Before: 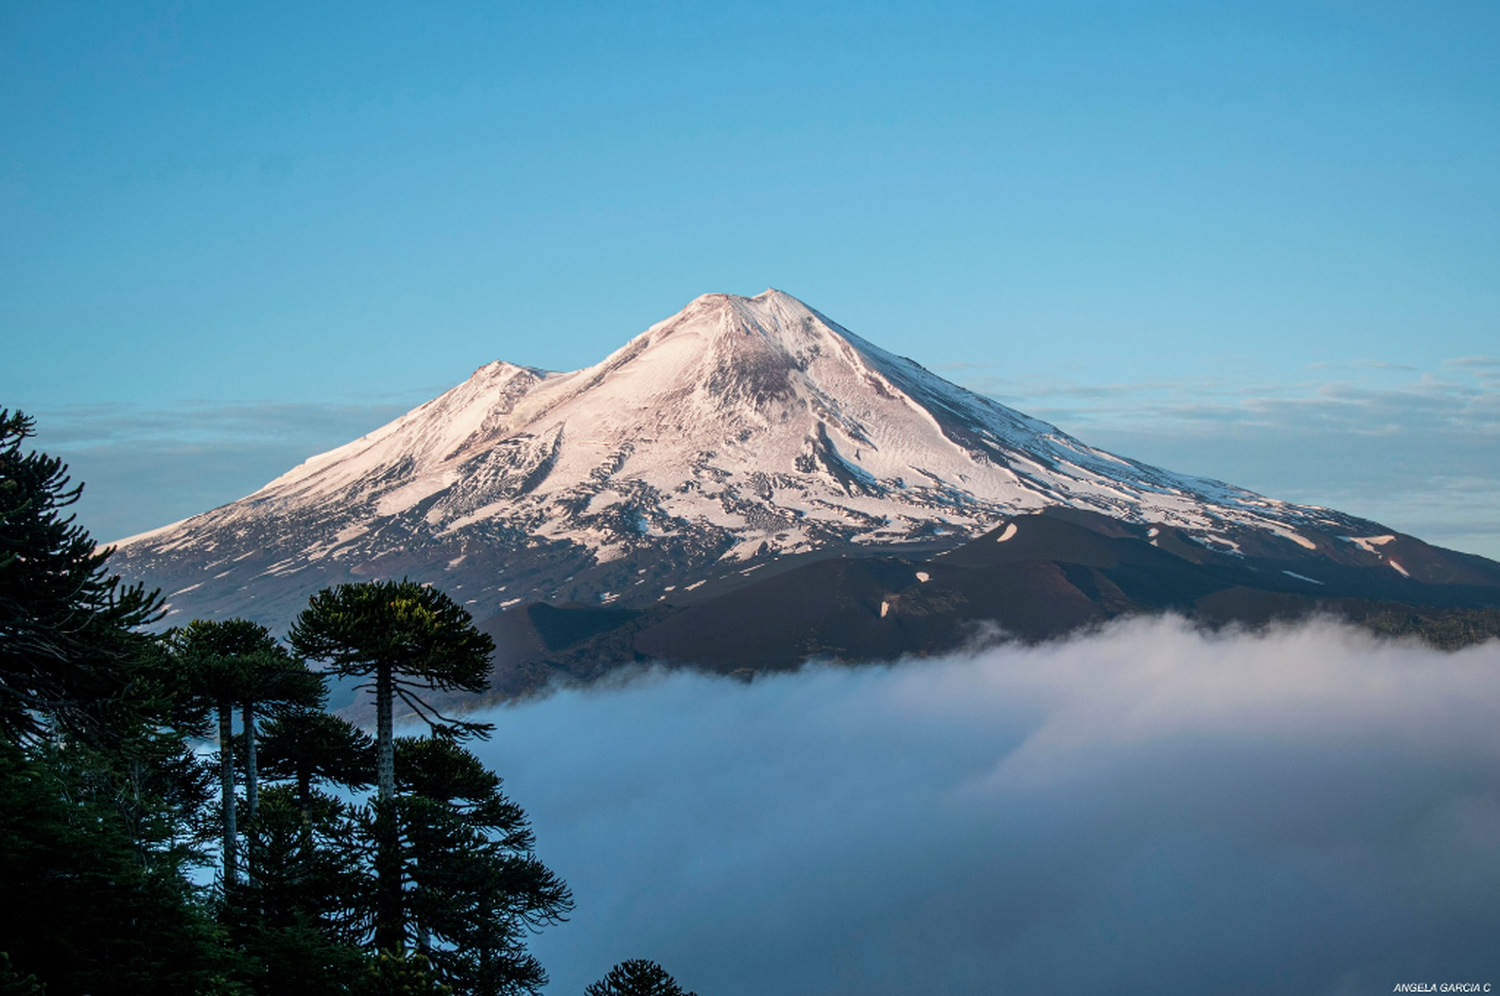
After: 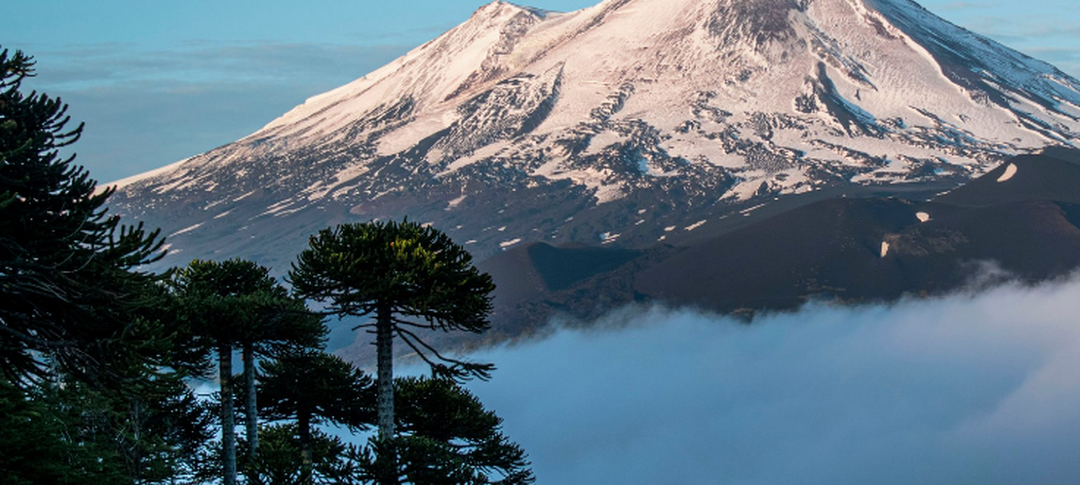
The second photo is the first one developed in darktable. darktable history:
crop: top 36.145%, right 27.974%, bottom 15.085%
